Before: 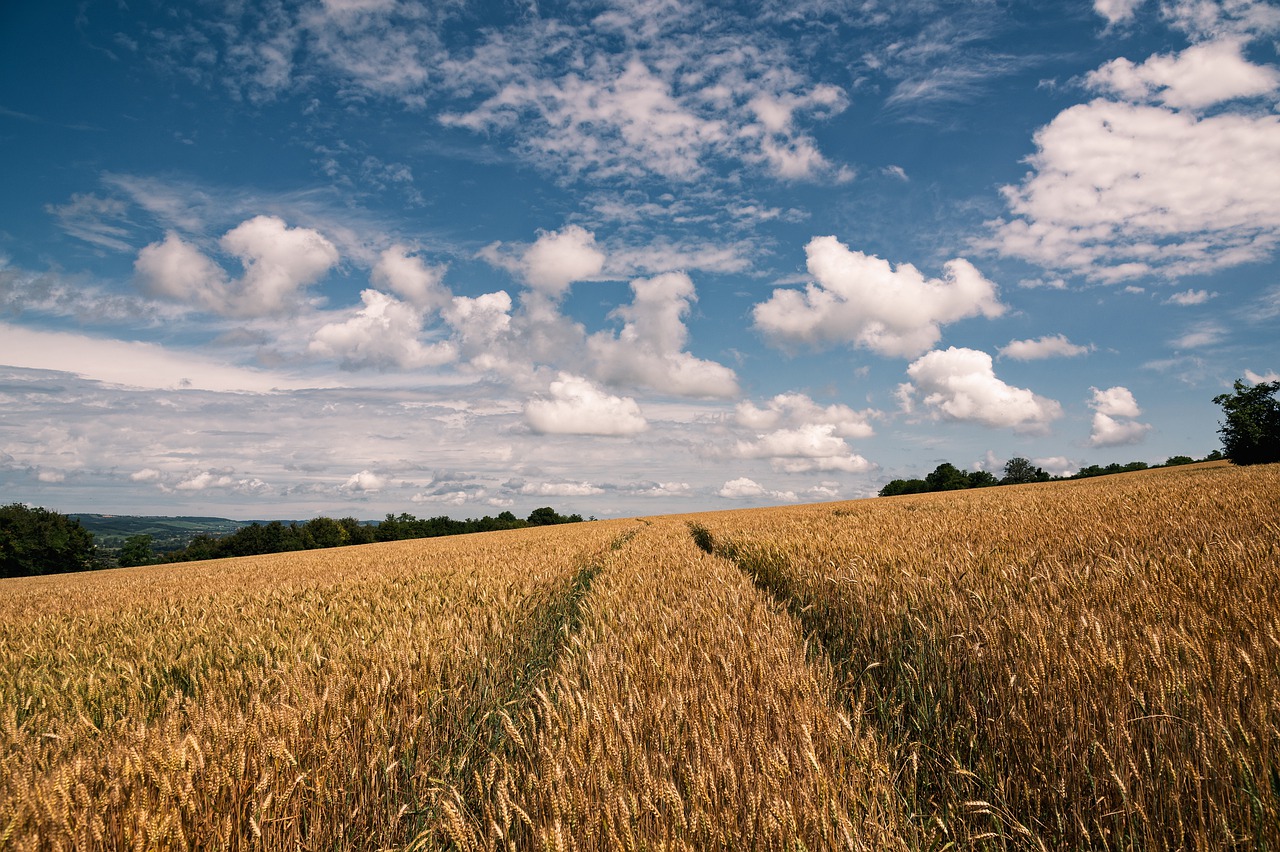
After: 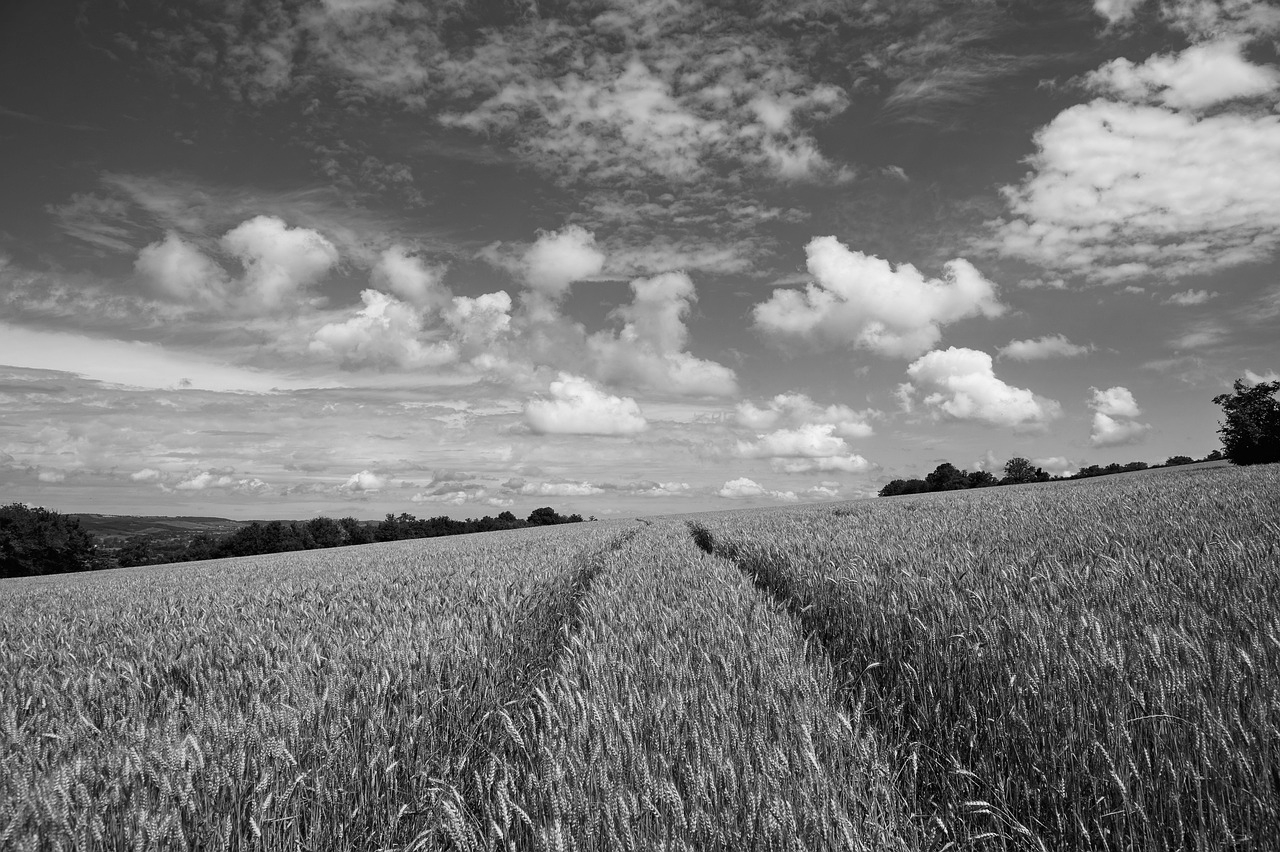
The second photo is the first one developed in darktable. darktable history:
color calibration: illuminant custom, x 0.39, y 0.392, temperature 3856.94 K
monochrome: a 0, b 0, size 0.5, highlights 0.57
